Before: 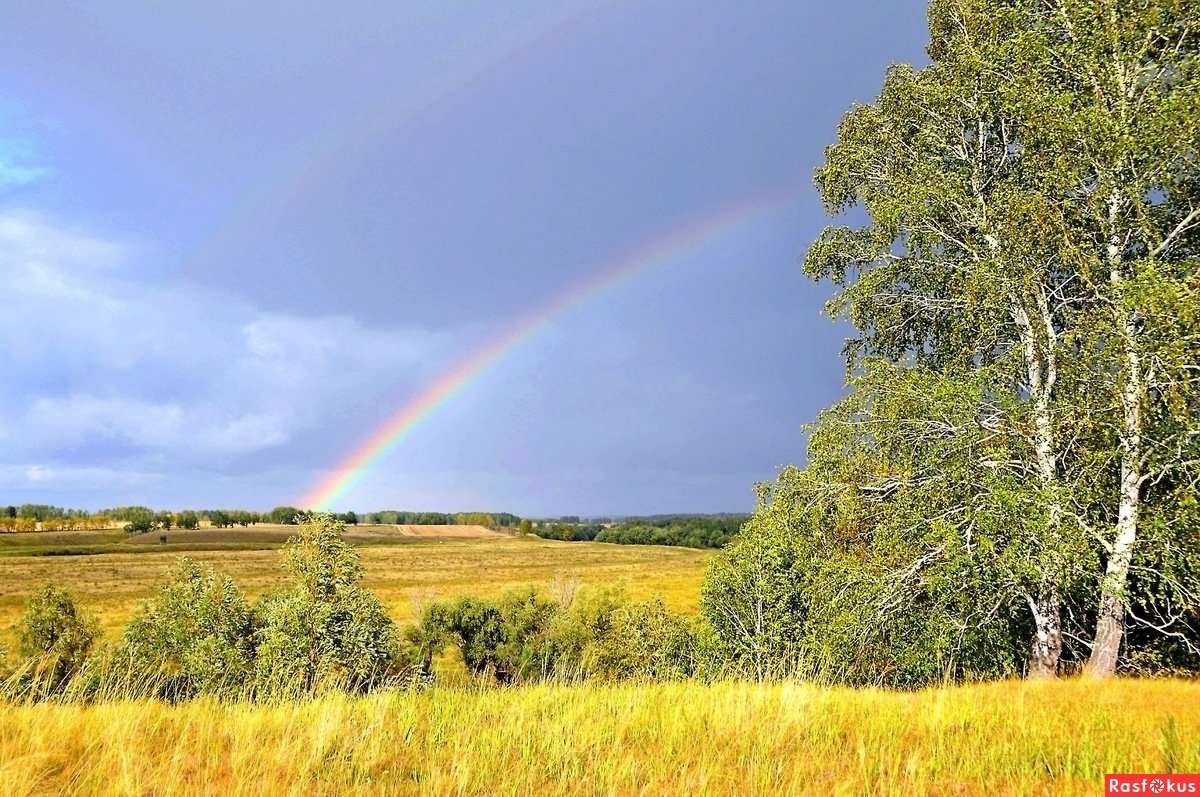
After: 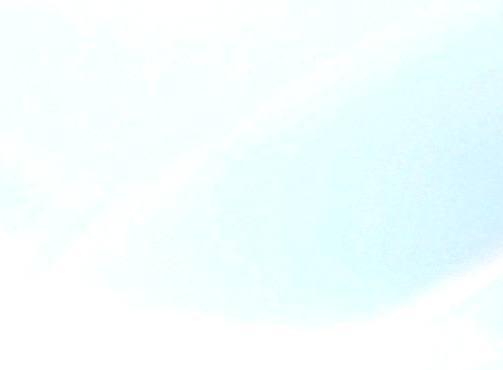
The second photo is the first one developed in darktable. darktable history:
crop and rotate: left 11.081%, top 0.062%, right 46.961%, bottom 53.445%
exposure: black level correction 0, exposure 1.48 EV, compensate highlight preservation false
